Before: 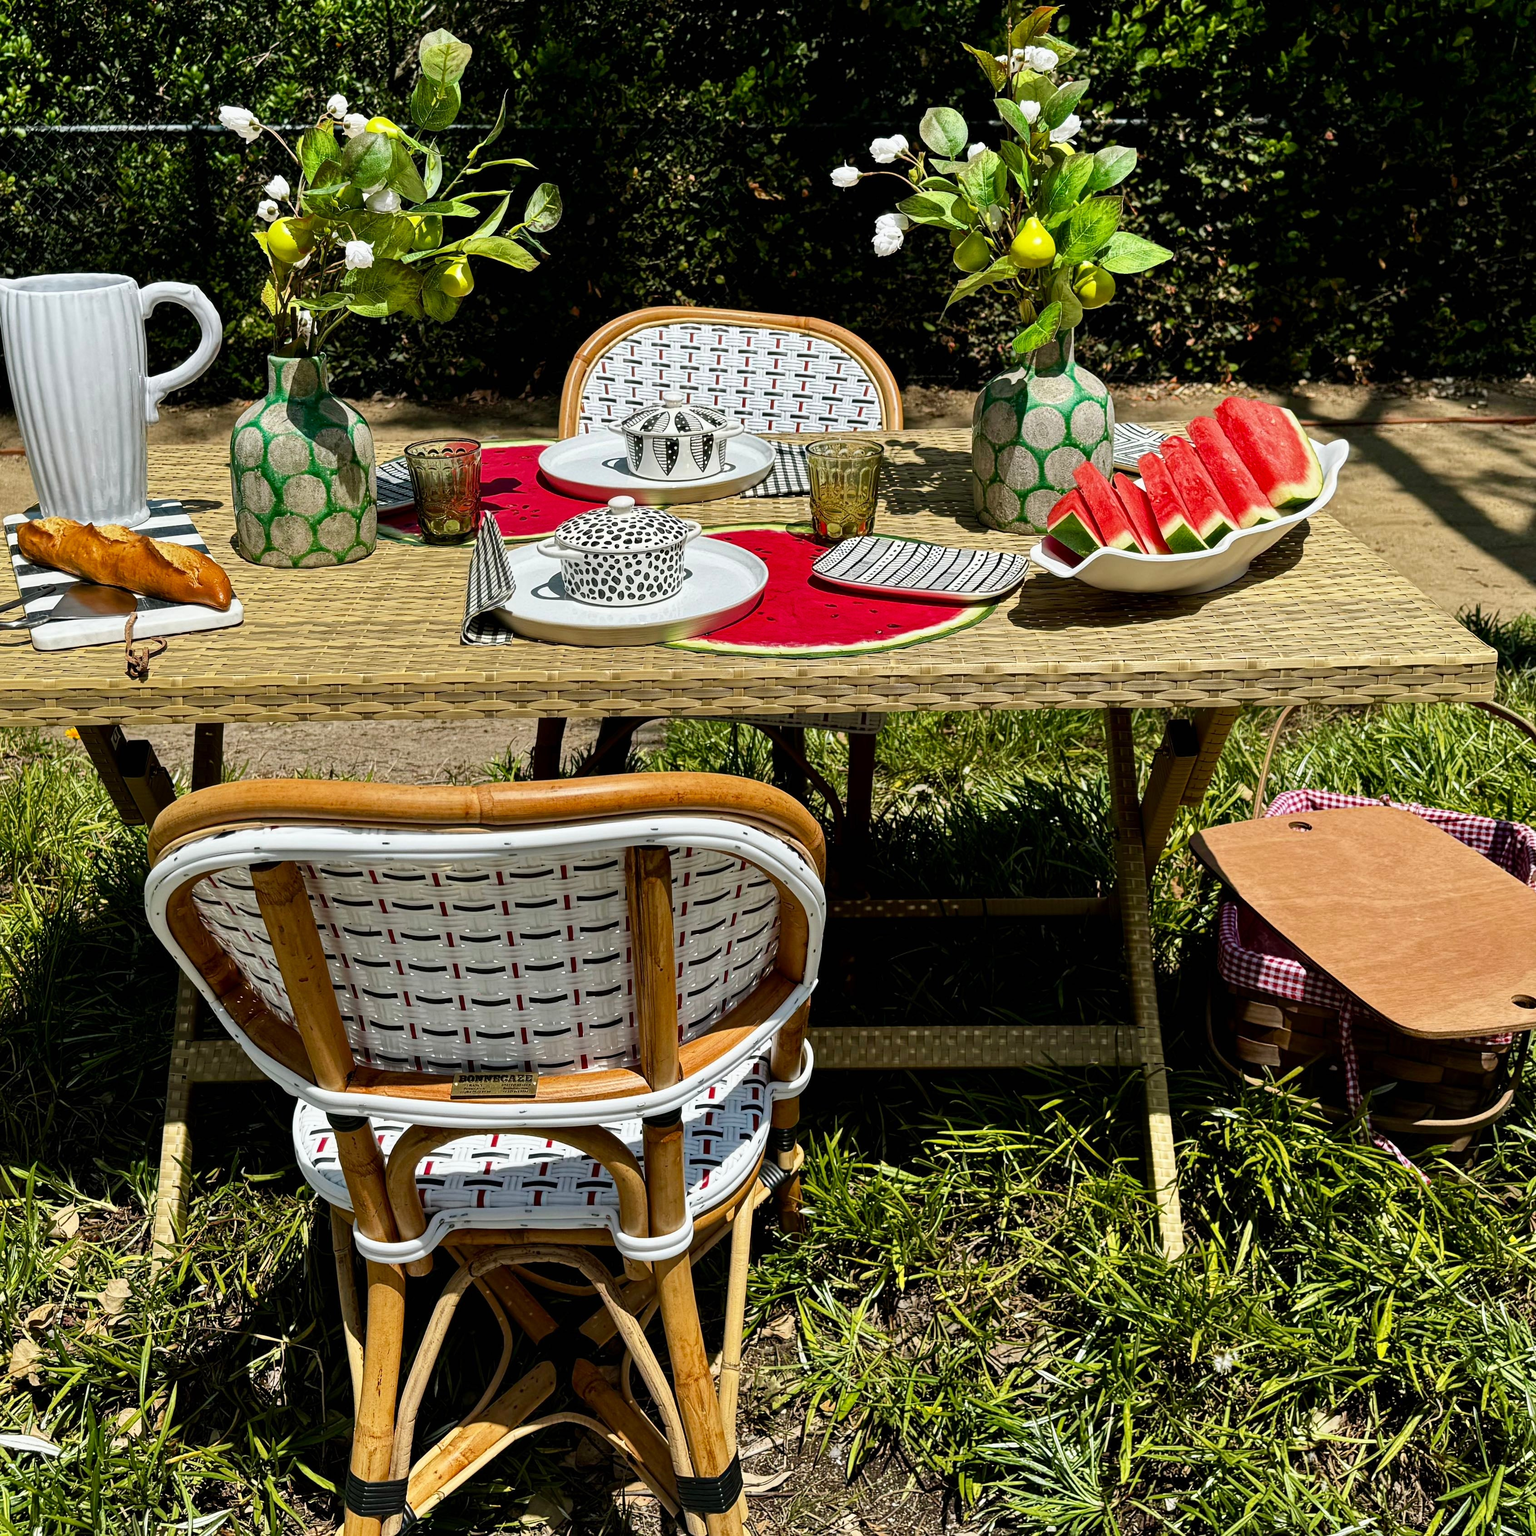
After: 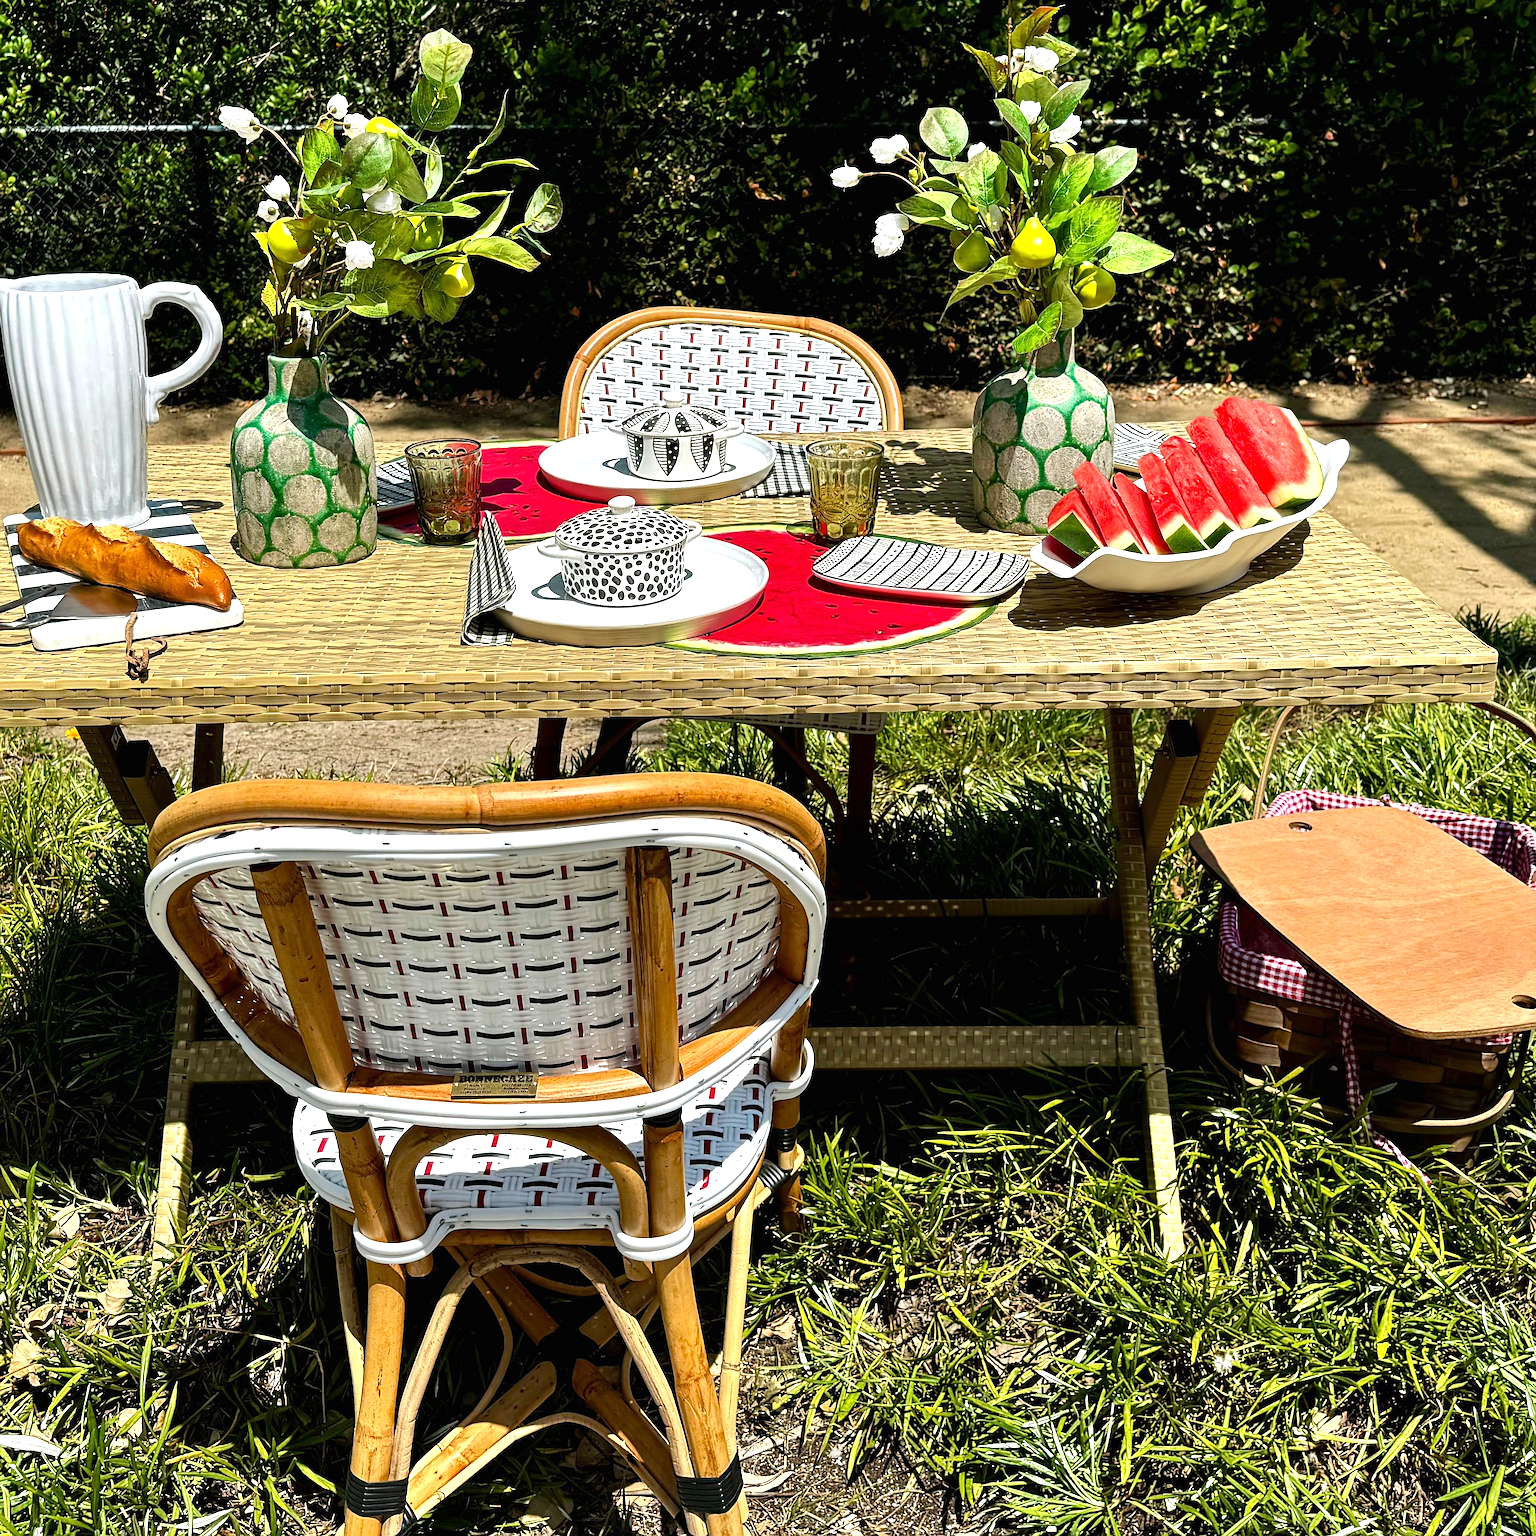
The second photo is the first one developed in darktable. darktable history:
exposure: black level correction 0, exposure 0.589 EV, compensate exposure bias true, compensate highlight preservation false
sharpen: radius 1.9, amount 0.391, threshold 1.62
